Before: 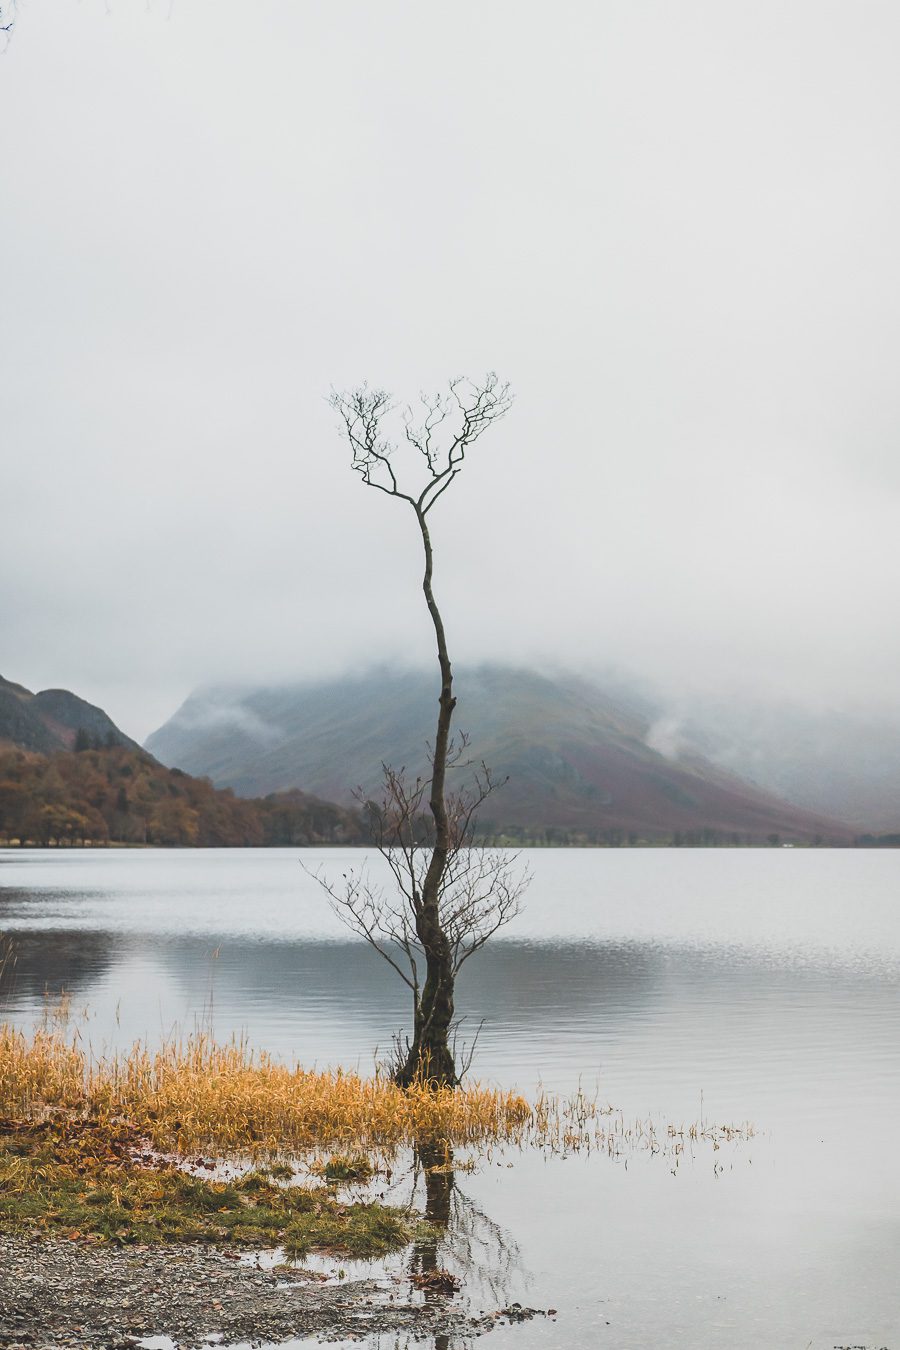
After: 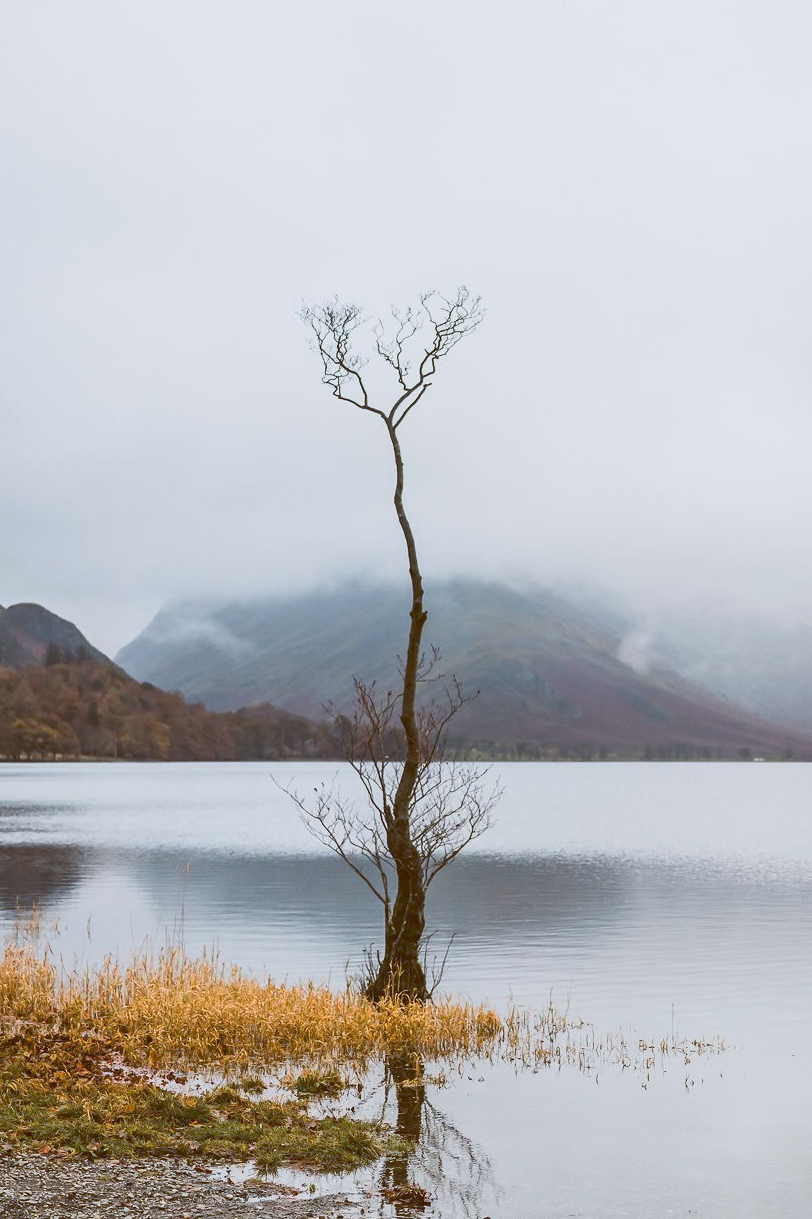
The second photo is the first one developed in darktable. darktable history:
crop: left 3.305%, top 6.436%, right 6.389%, bottom 3.258%
color balance: lift [1, 1.015, 1.004, 0.985], gamma [1, 0.958, 0.971, 1.042], gain [1, 0.956, 0.977, 1.044]
